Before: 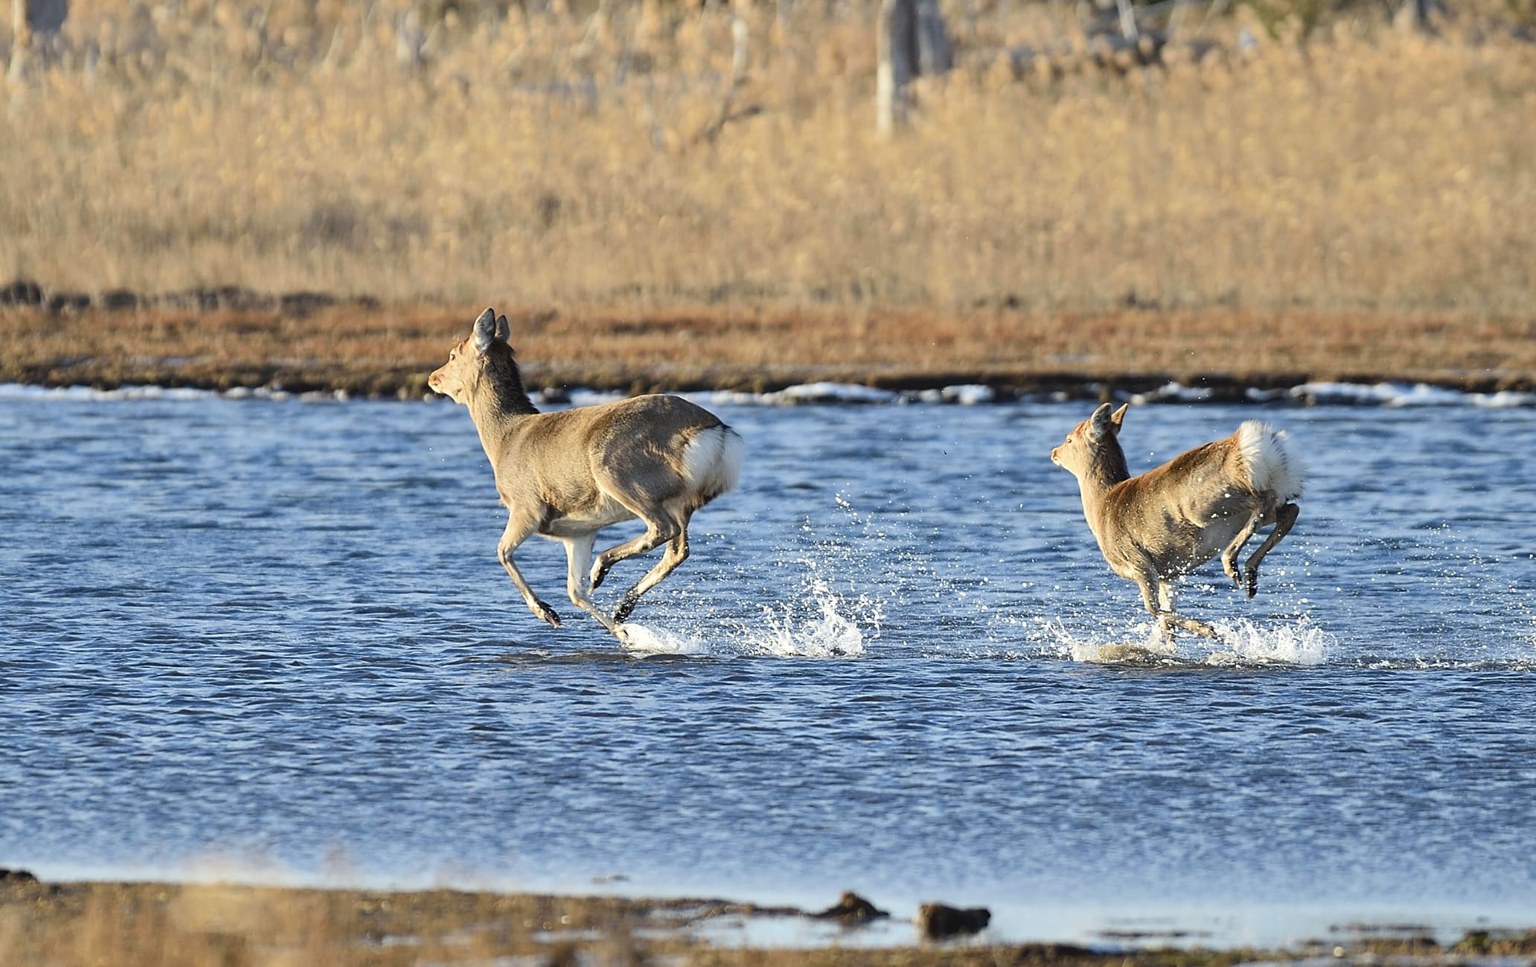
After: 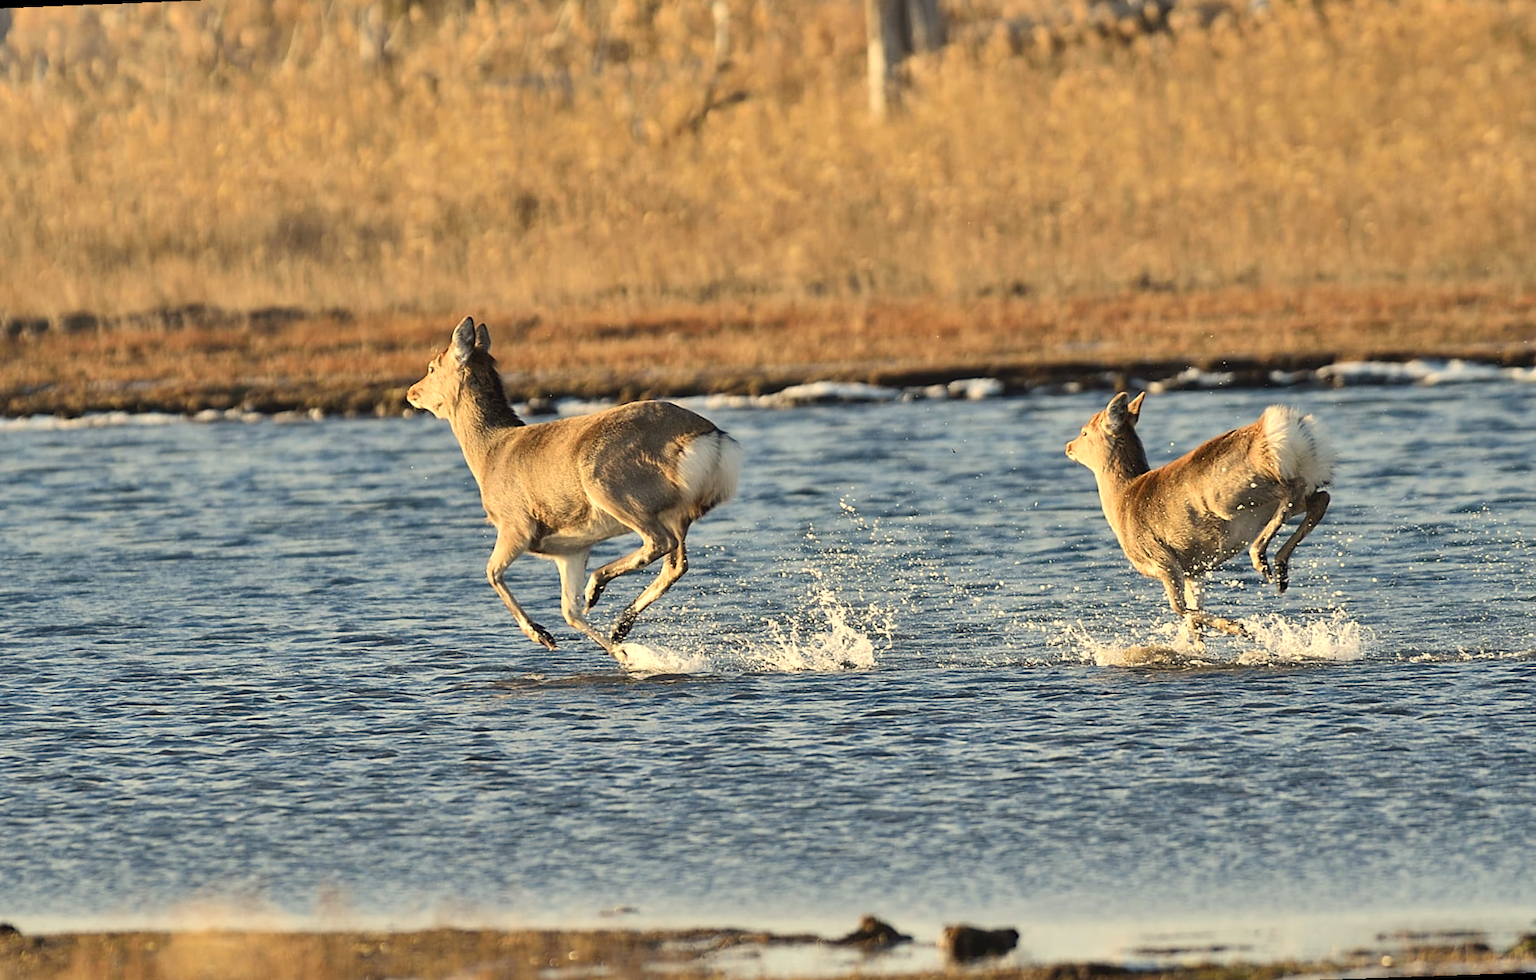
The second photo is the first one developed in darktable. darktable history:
rotate and perspective: rotation -2.12°, lens shift (vertical) 0.009, lens shift (horizontal) -0.008, automatic cropping original format, crop left 0.036, crop right 0.964, crop top 0.05, crop bottom 0.959
shadows and highlights: shadows 60, highlights -60.23, soften with gaussian
white balance: red 1.123, blue 0.83
